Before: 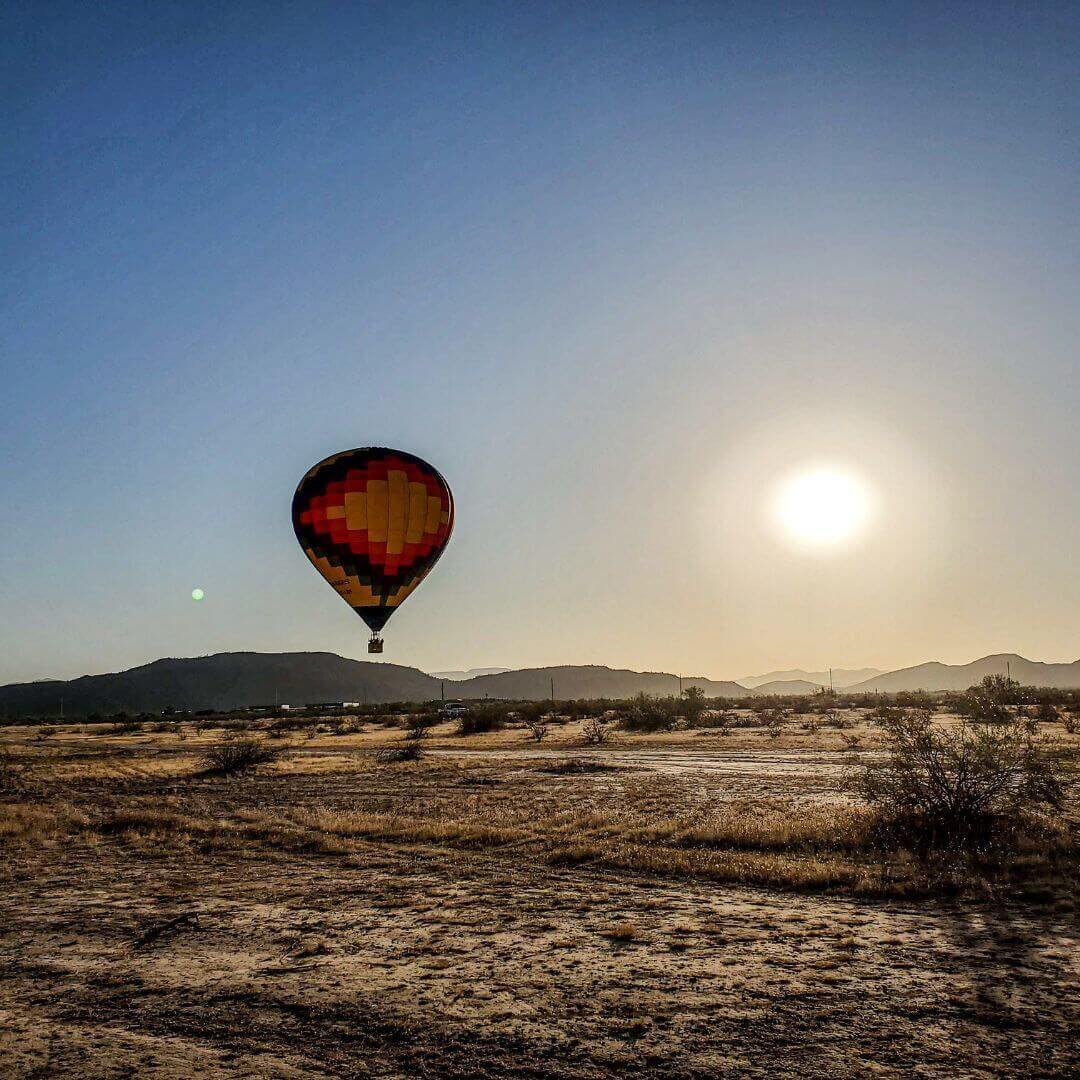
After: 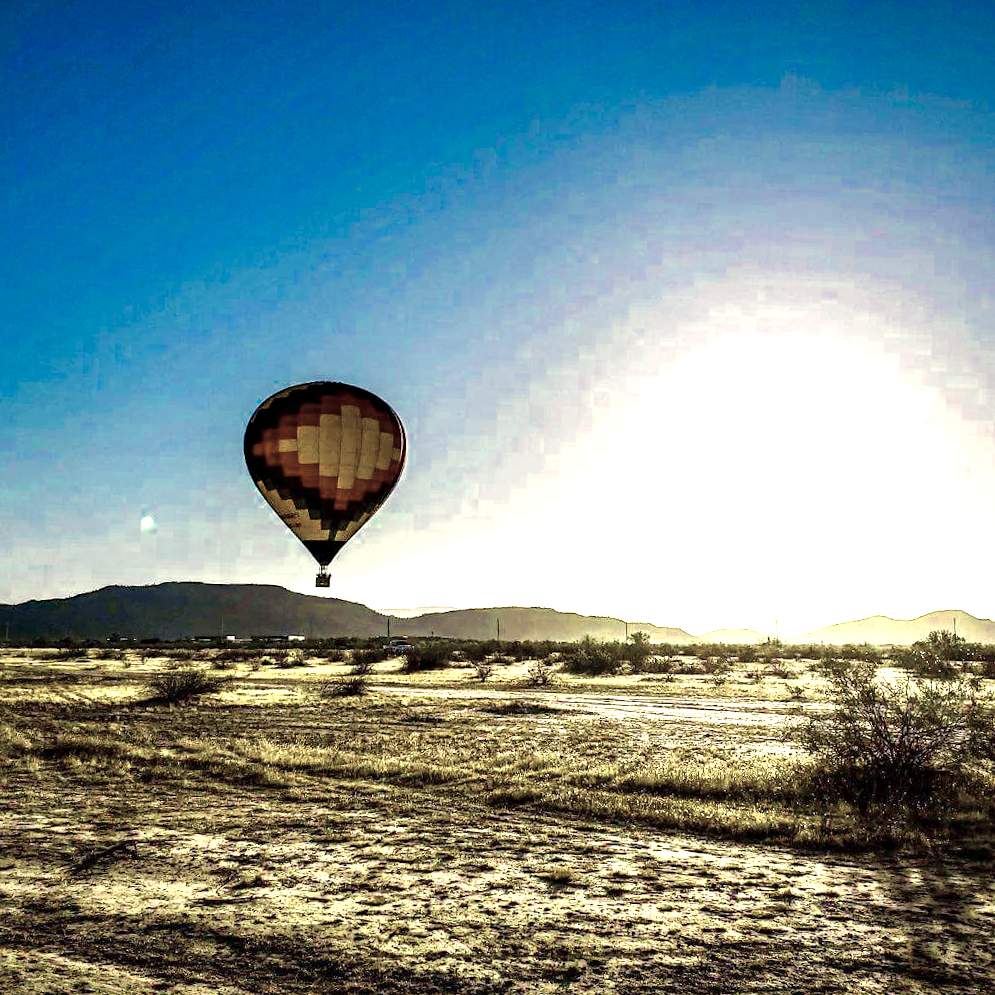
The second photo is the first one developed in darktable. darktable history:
color zones: curves: ch0 [(0.25, 0.667) (0.758, 0.368)]; ch1 [(0.215, 0.245) (0.761, 0.373)]; ch2 [(0.247, 0.554) (0.761, 0.436)]
crop and rotate: angle -1.96°, left 3.097%, top 4.154%, right 1.586%, bottom 0.529%
haze removal: compatibility mode true, adaptive false
color balance rgb: linear chroma grading › global chroma 25%, perceptual saturation grading › global saturation 40%, perceptual saturation grading › highlights -50%, perceptual saturation grading › shadows 30%, perceptual brilliance grading › global brilliance 25%, global vibrance 60%
